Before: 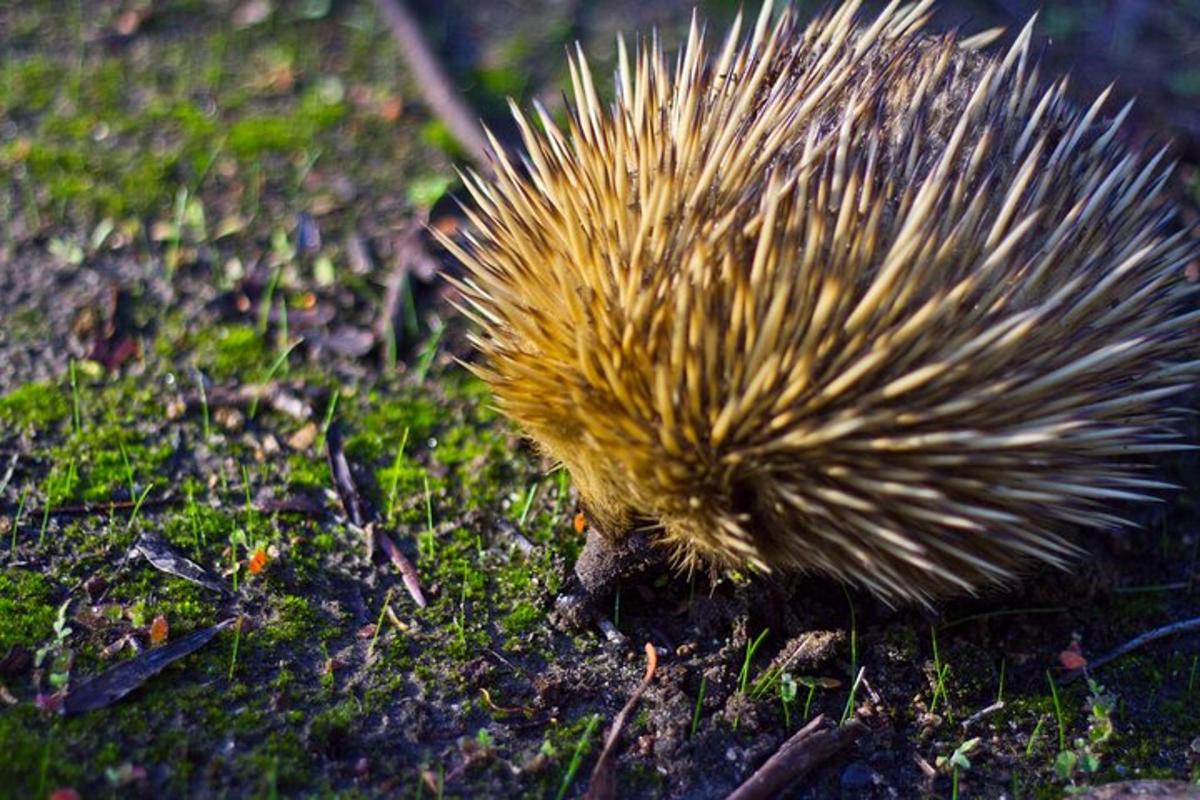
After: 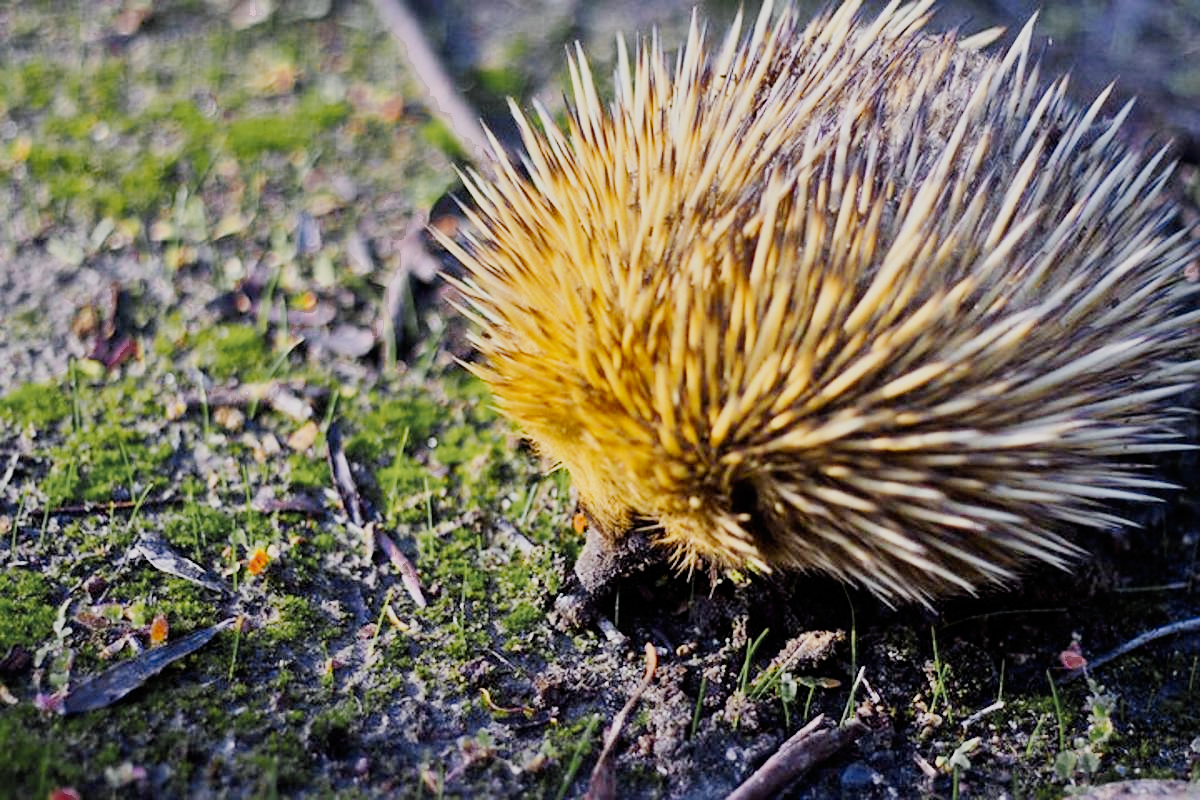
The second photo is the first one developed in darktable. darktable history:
contrast equalizer: y [[0.5, 0.542, 0.583, 0.625, 0.667, 0.708], [0.5 ×6], [0.5 ×6], [0 ×6], [0 ×6]], mix -0.187
color zones: curves: ch0 [(0.035, 0.242) (0.25, 0.5) (0.384, 0.214) (0.488, 0.255) (0.75, 0.5)]; ch1 [(0.063, 0.379) (0.25, 0.5) (0.354, 0.201) (0.489, 0.085) (0.729, 0.271)]; ch2 [(0.25, 0.5) (0.38, 0.517) (0.442, 0.51) (0.735, 0.456)]
exposure: black level correction 0, exposure 1.101 EV, compensate exposure bias true, compensate highlight preservation false
sharpen: radius 1.56, amount 0.367, threshold 1.373
tone curve: curves: ch0 [(0, 0) (0.048, 0.024) (0.099, 0.082) (0.227, 0.255) (0.407, 0.482) (0.543, 0.634) (0.719, 0.77) (0.837, 0.843) (1, 0.906)]; ch1 [(0, 0) (0.3, 0.268) (0.404, 0.374) (0.475, 0.463) (0.501, 0.499) (0.514, 0.502) (0.551, 0.541) (0.643, 0.648) (0.682, 0.674) (0.802, 0.812) (1, 1)]; ch2 [(0, 0) (0.259, 0.207) (0.323, 0.311) (0.364, 0.368) (0.442, 0.461) (0.498, 0.498) (0.531, 0.528) (0.581, 0.602) (0.629, 0.659) (0.768, 0.728) (1, 1)], preserve colors none
filmic rgb: black relative exposure -7.23 EV, white relative exposure 5.05 EV, threshold 5.95 EV, hardness 3.2, color science v6 (2022), iterations of high-quality reconstruction 0, enable highlight reconstruction true
shadows and highlights: radius 105.98, shadows 24.01, highlights -59.61, shadows color adjustment 97.99%, highlights color adjustment 57.83%, low approximation 0.01, soften with gaussian
